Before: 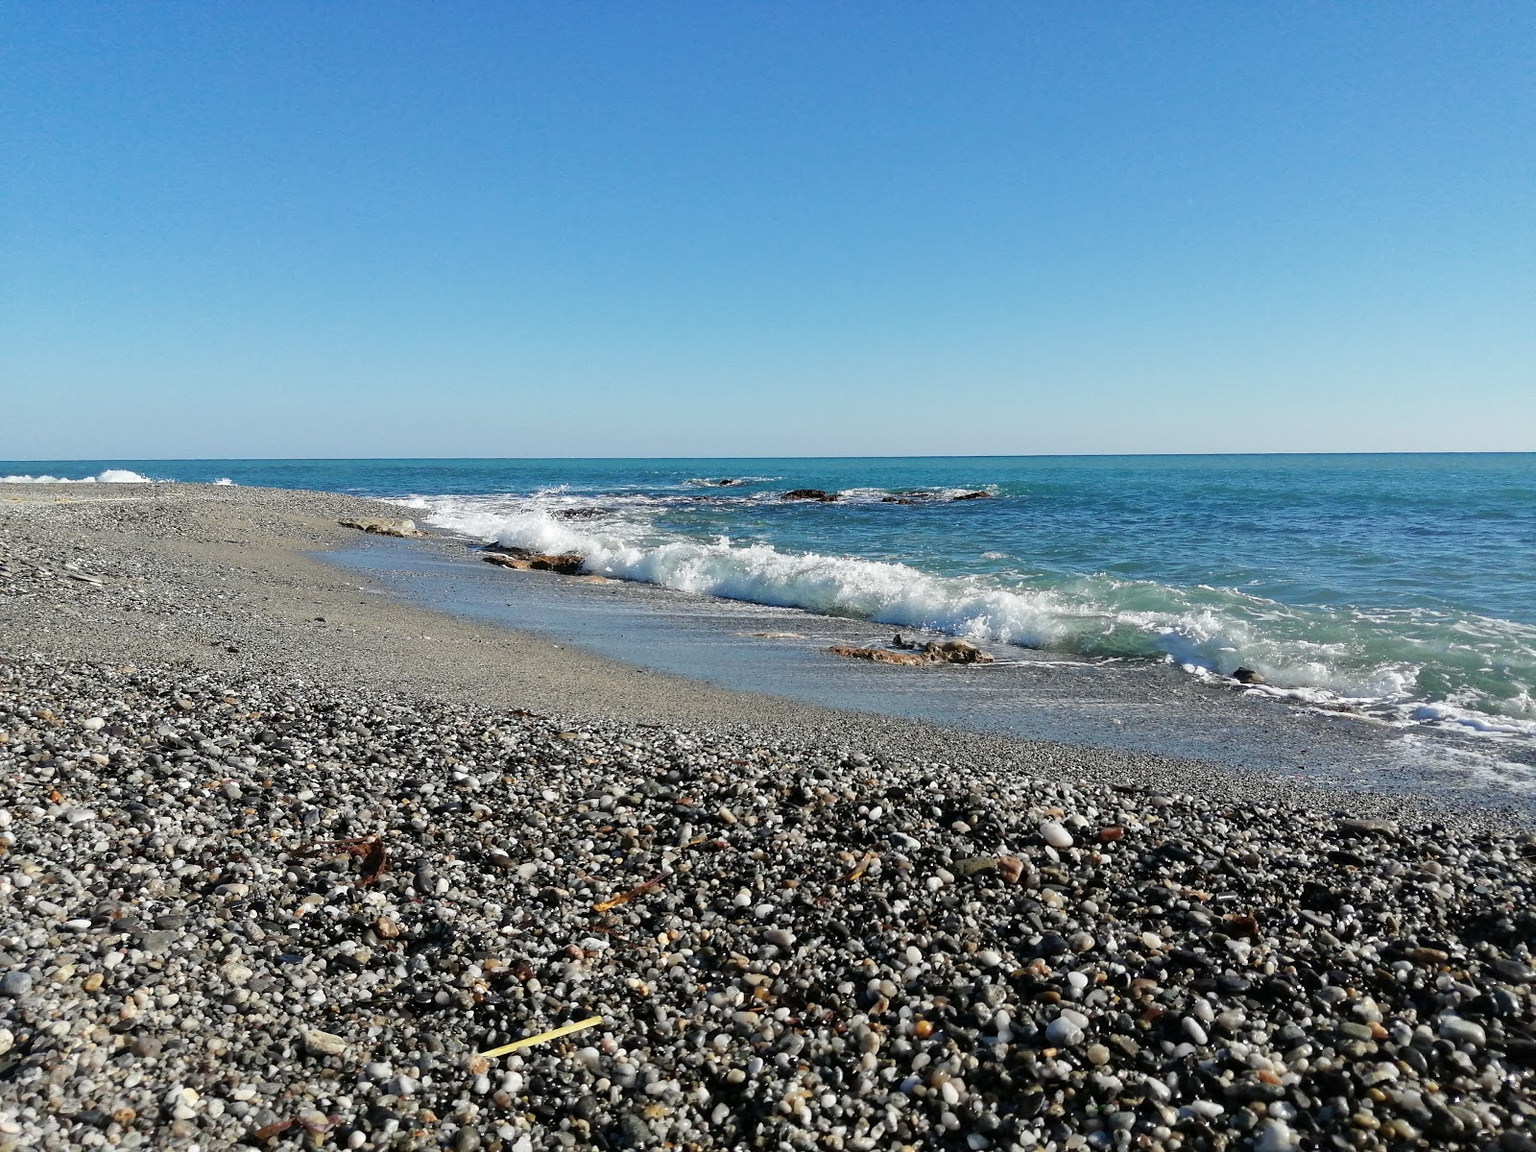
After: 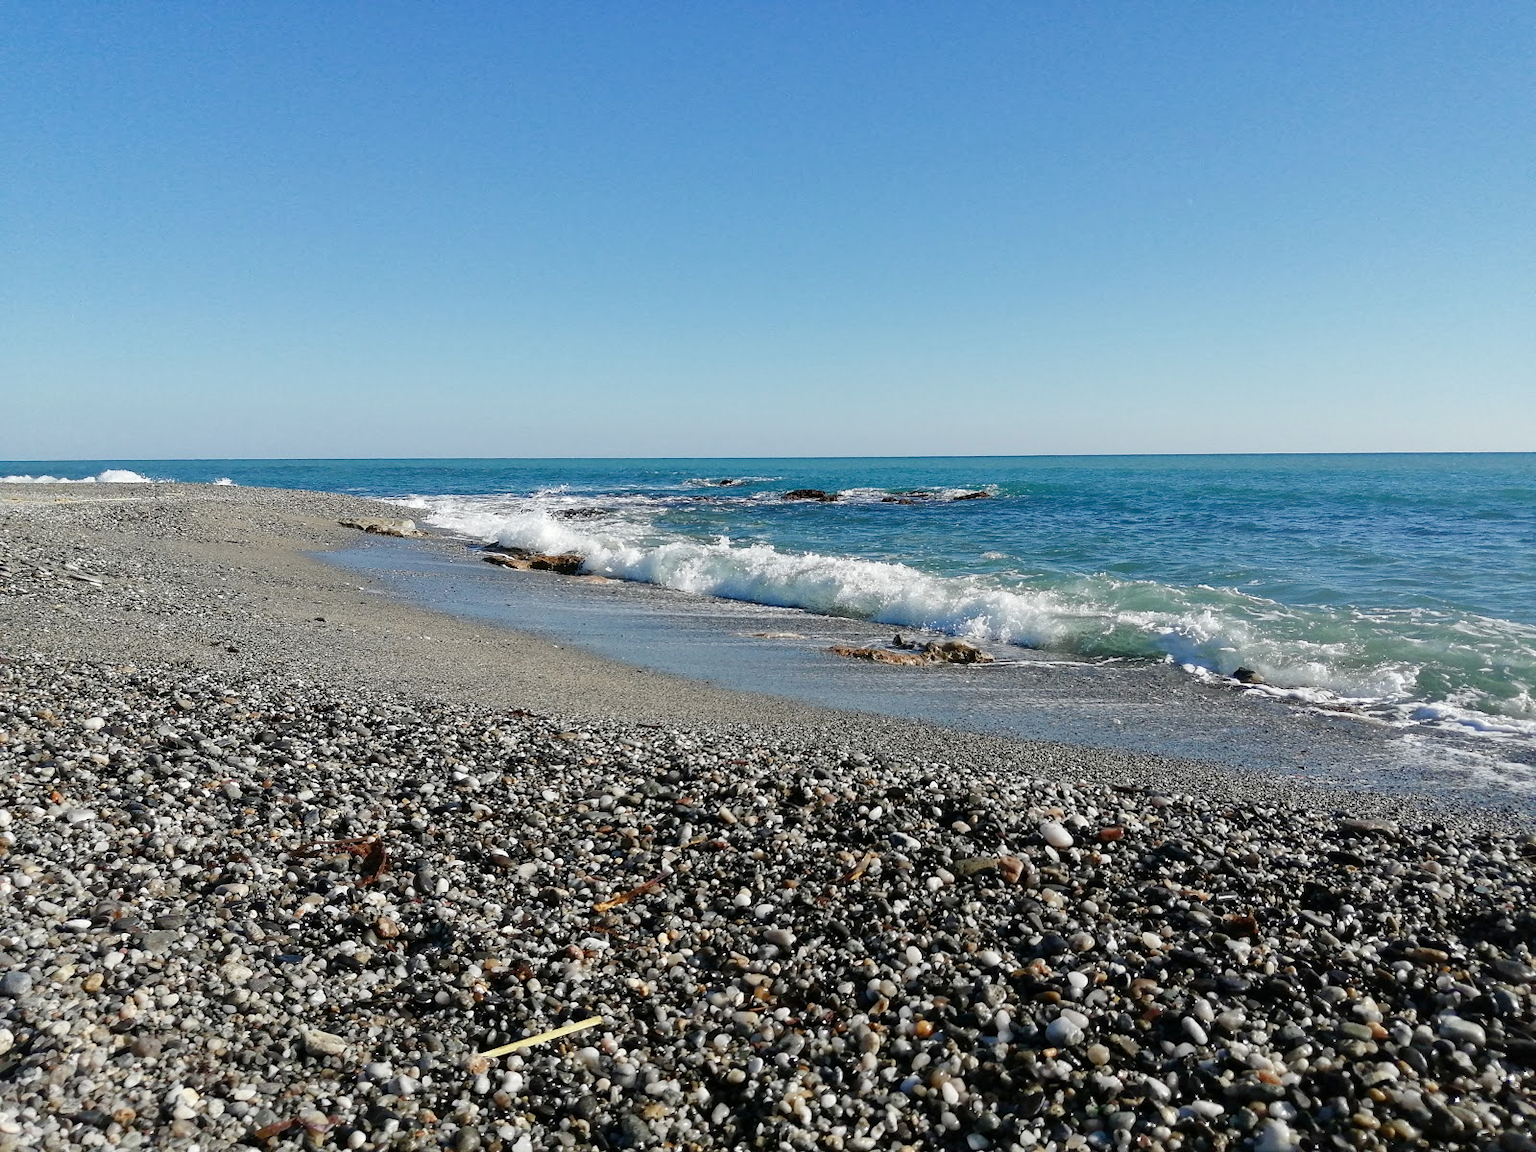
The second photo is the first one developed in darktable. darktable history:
color balance rgb: perceptual saturation grading › global saturation -10.319%, perceptual saturation grading › highlights -27.039%, perceptual saturation grading › shadows 21.561%, global vibrance 26.903%
